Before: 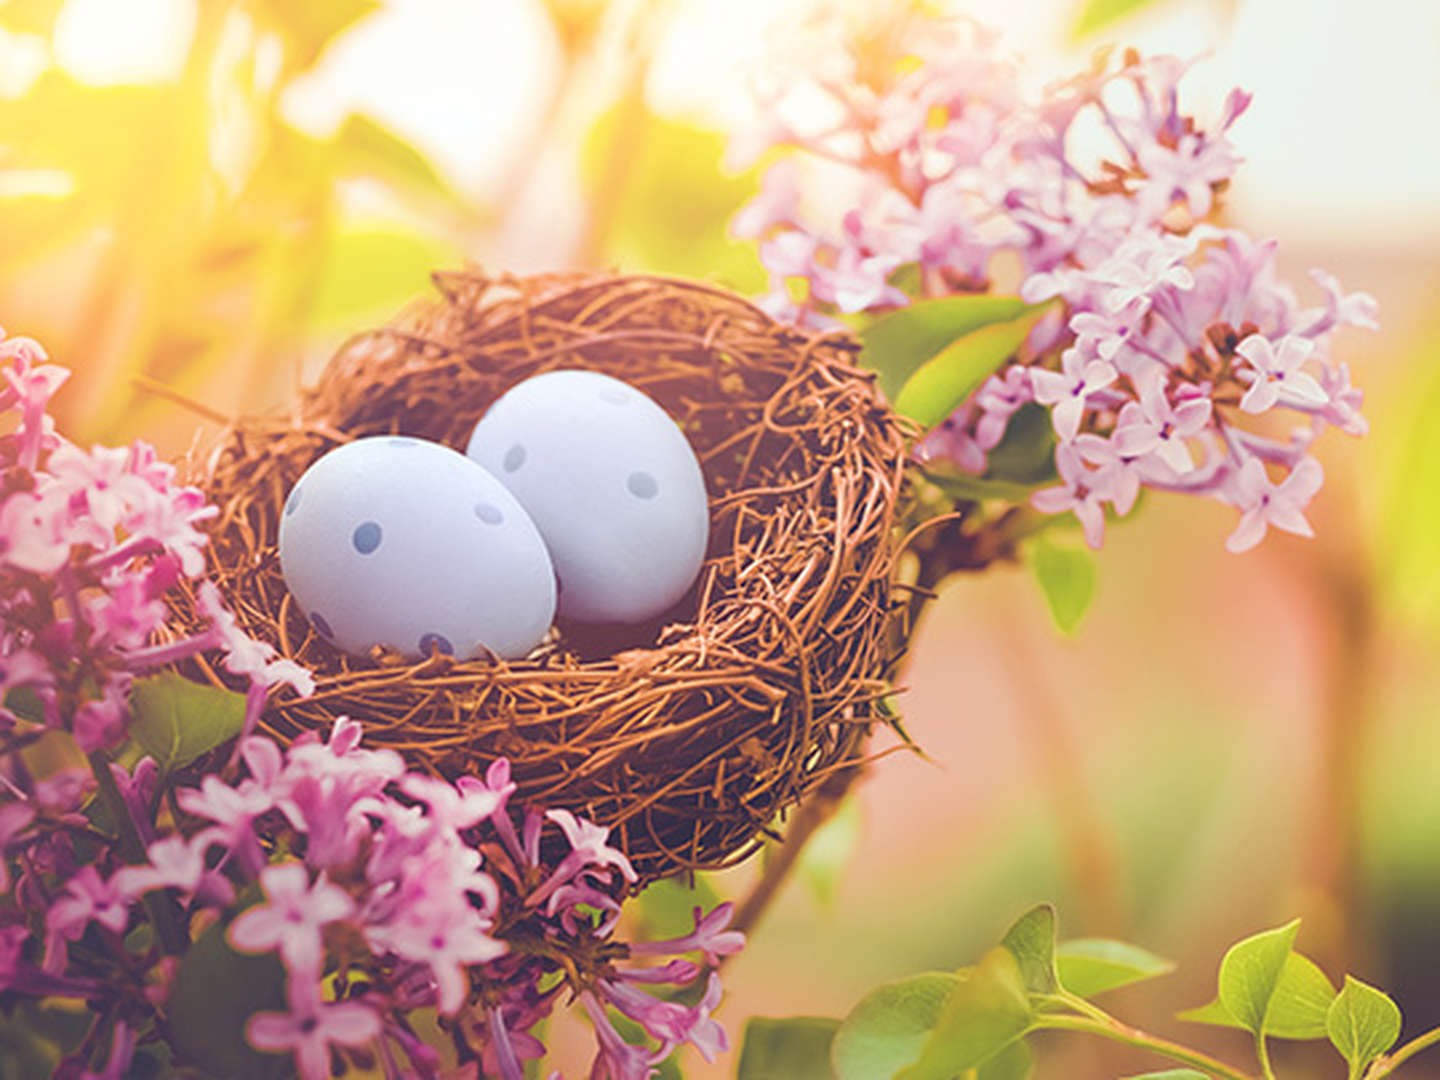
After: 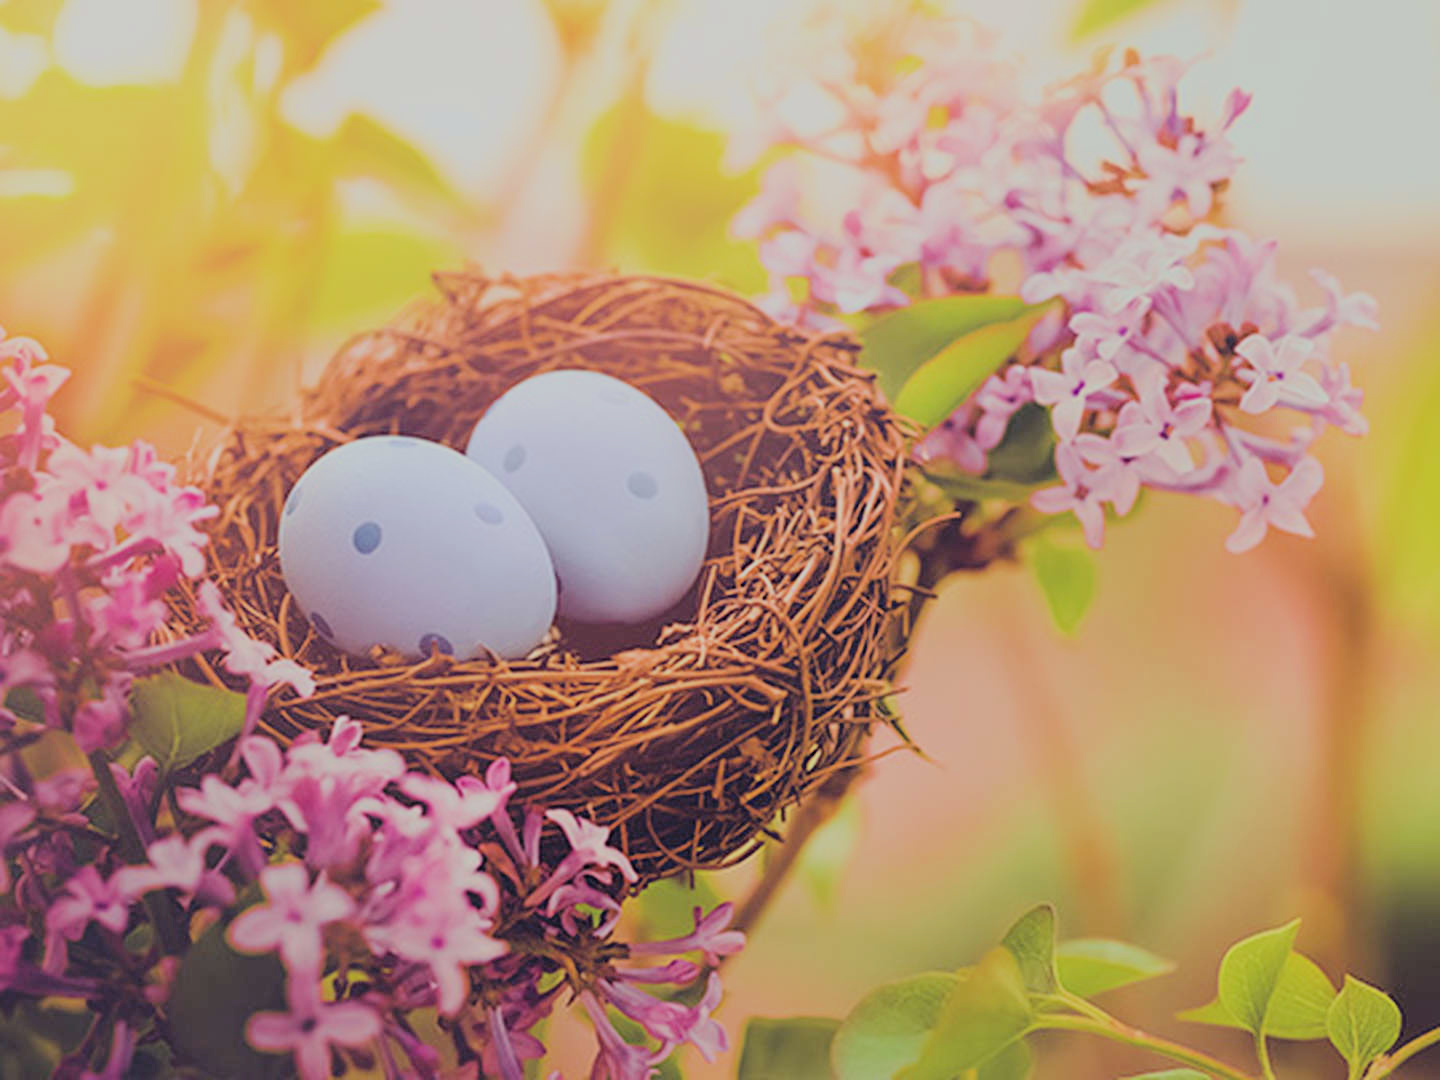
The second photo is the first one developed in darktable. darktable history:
contrast brightness saturation: contrast 0.07
filmic rgb: black relative exposure -6.15 EV, white relative exposure 6.96 EV, hardness 2.23, color science v6 (2022)
